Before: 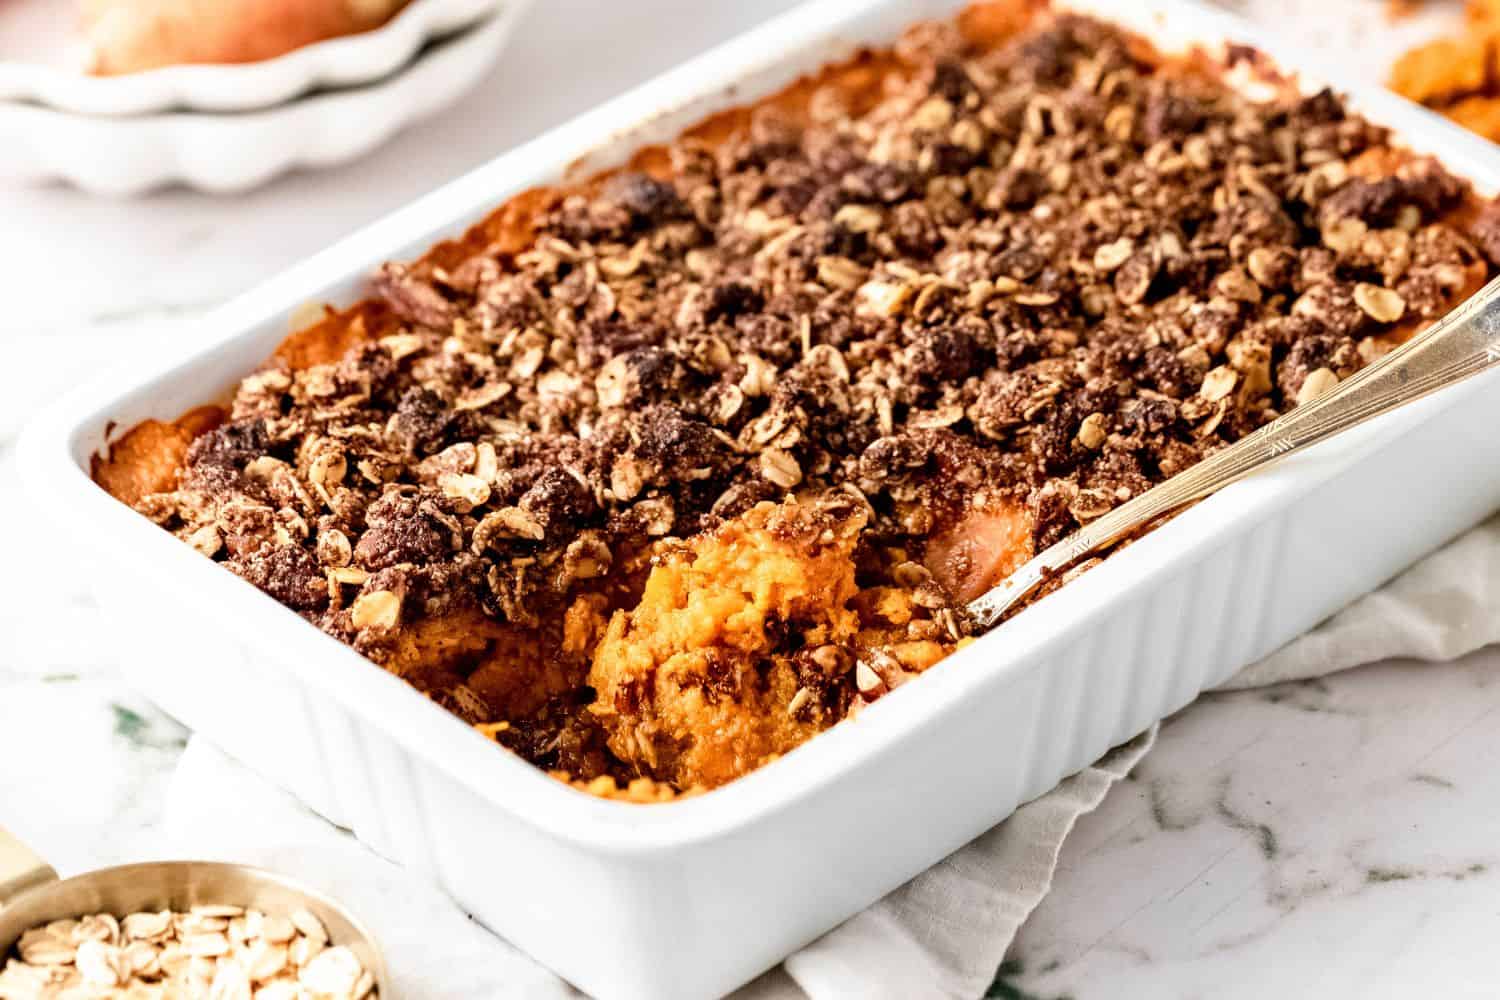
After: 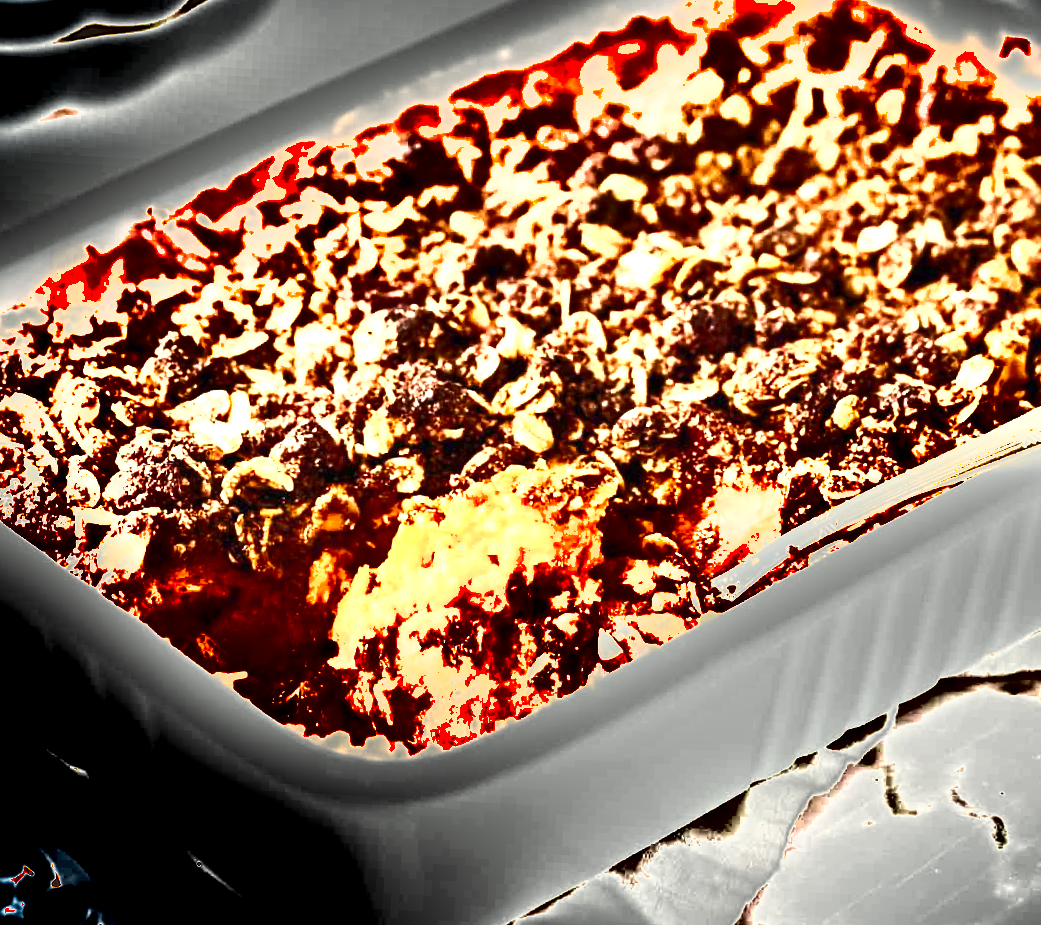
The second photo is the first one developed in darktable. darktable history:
shadows and highlights: radius 102.94, shadows 50.75, highlights -64.86, soften with gaussian
color correction: highlights a* -2.48, highlights b* 2.33
crop and rotate: angle -3.11°, left 13.966%, top 0.028%, right 11.014%, bottom 0.052%
exposure: black level correction 0, exposure 1.911 EV, compensate highlight preservation false
